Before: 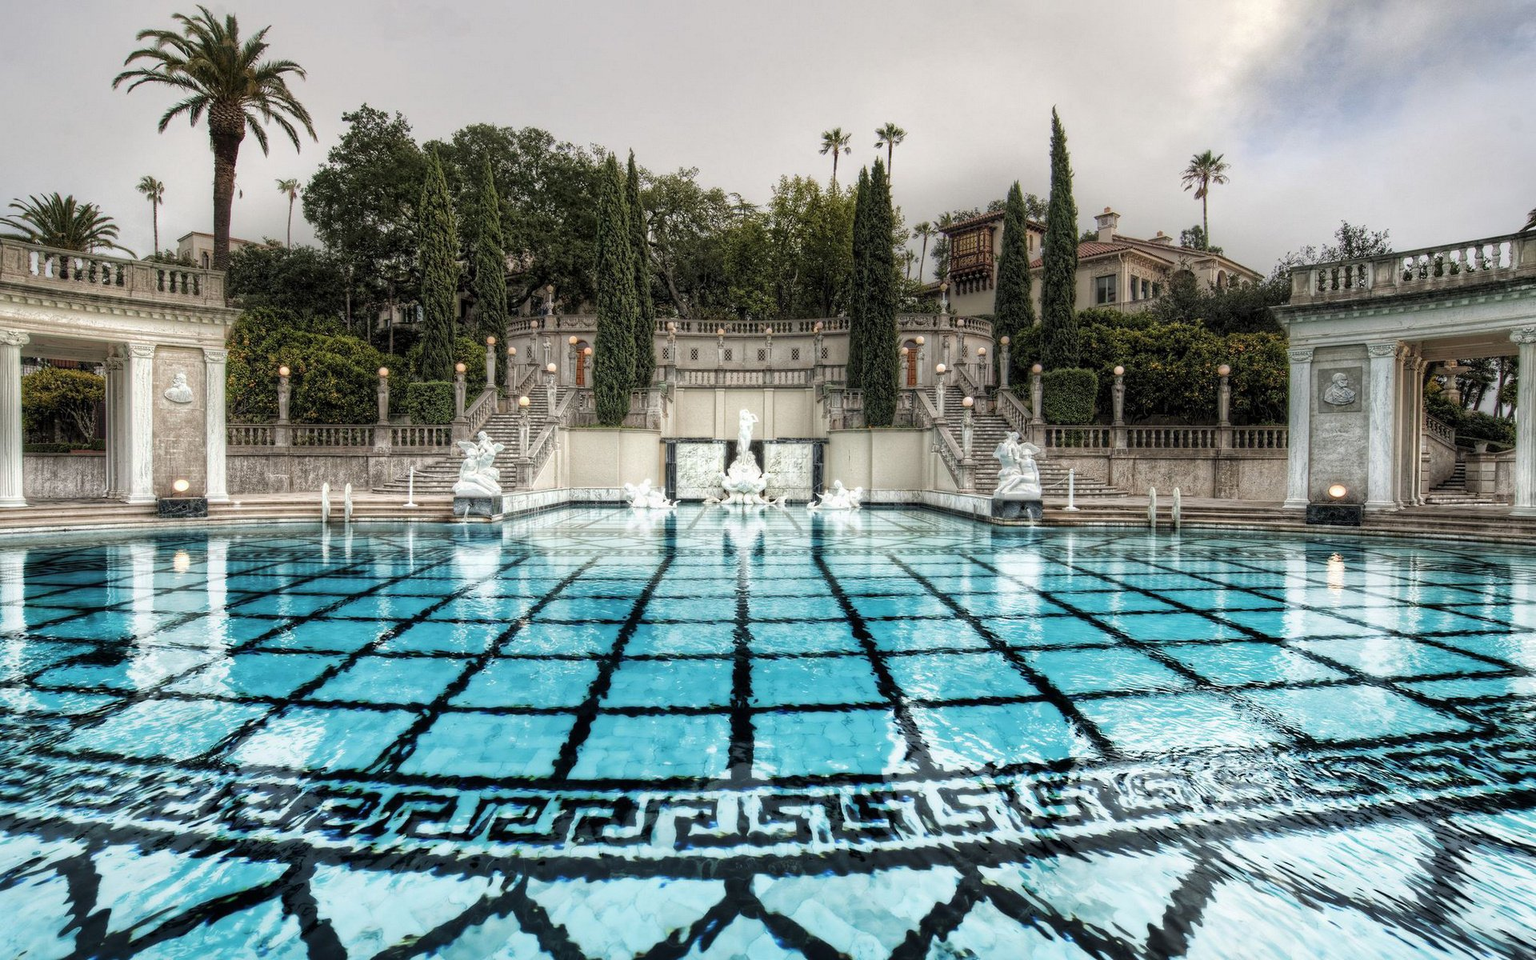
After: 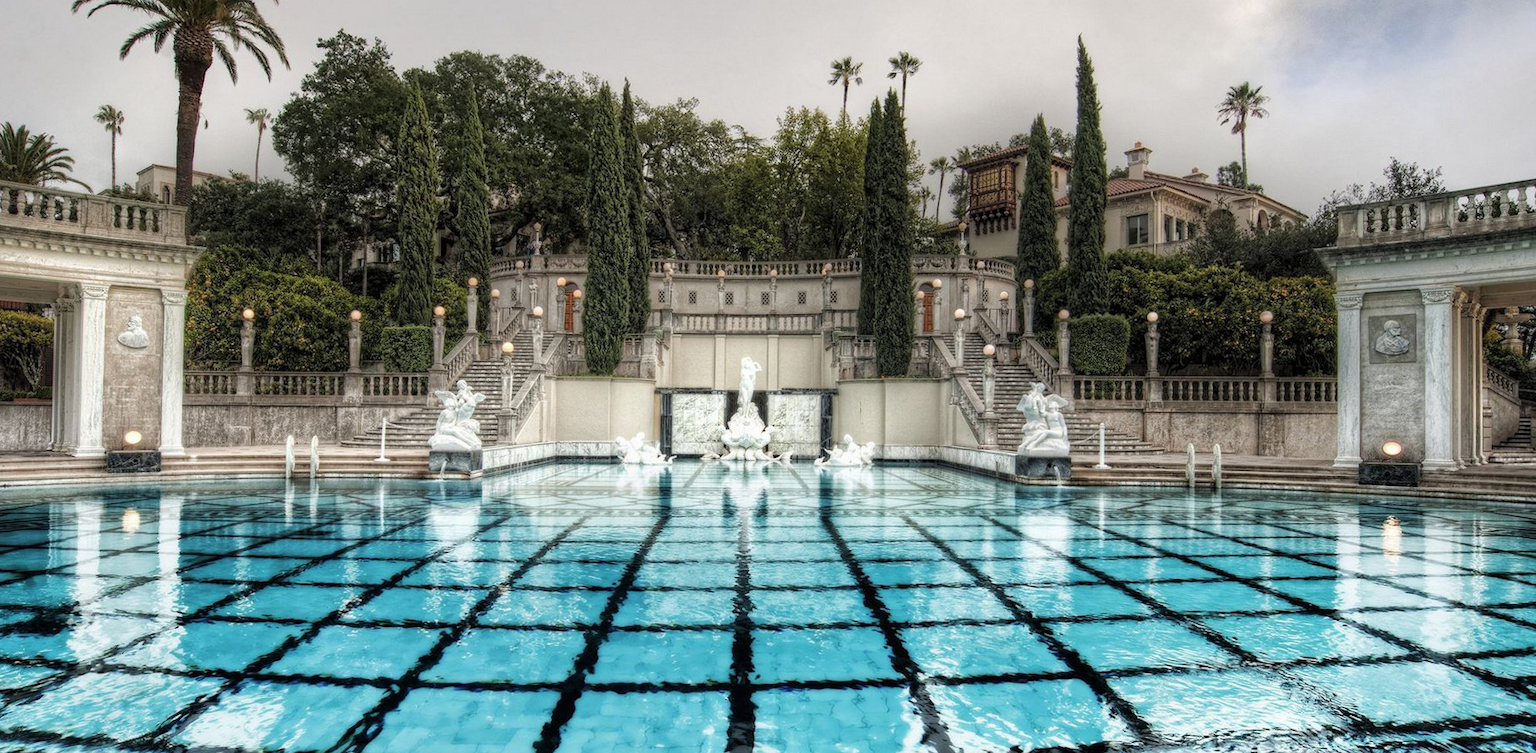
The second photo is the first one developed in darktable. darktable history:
rotate and perspective: rotation 0.226°, lens shift (vertical) -0.042, crop left 0.023, crop right 0.982, crop top 0.006, crop bottom 0.994
crop: left 2.737%, top 7.287%, right 3.421%, bottom 20.179%
